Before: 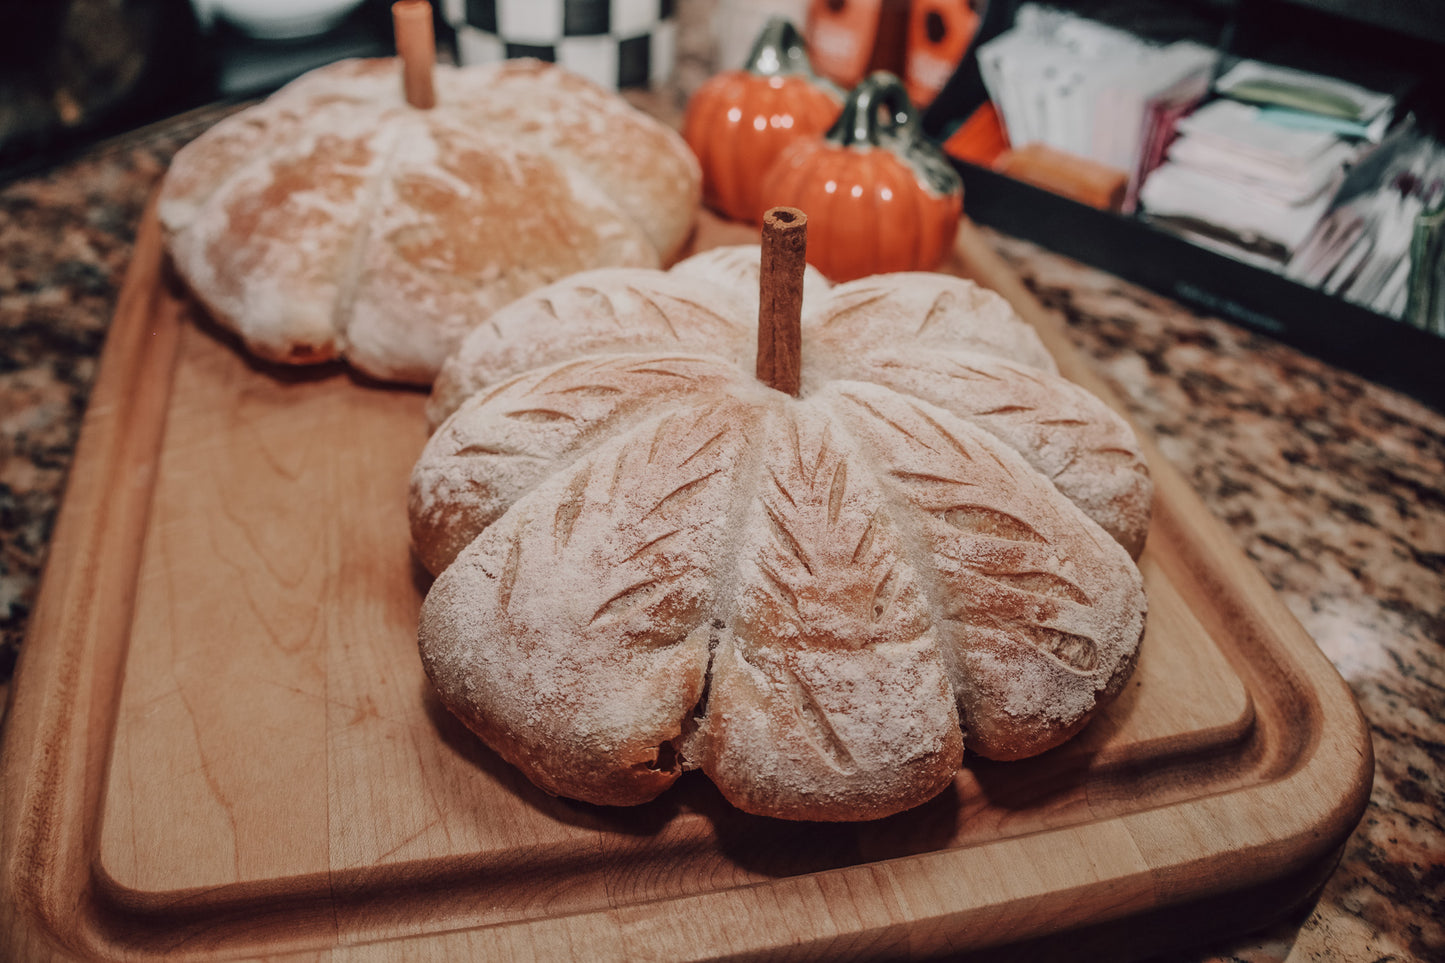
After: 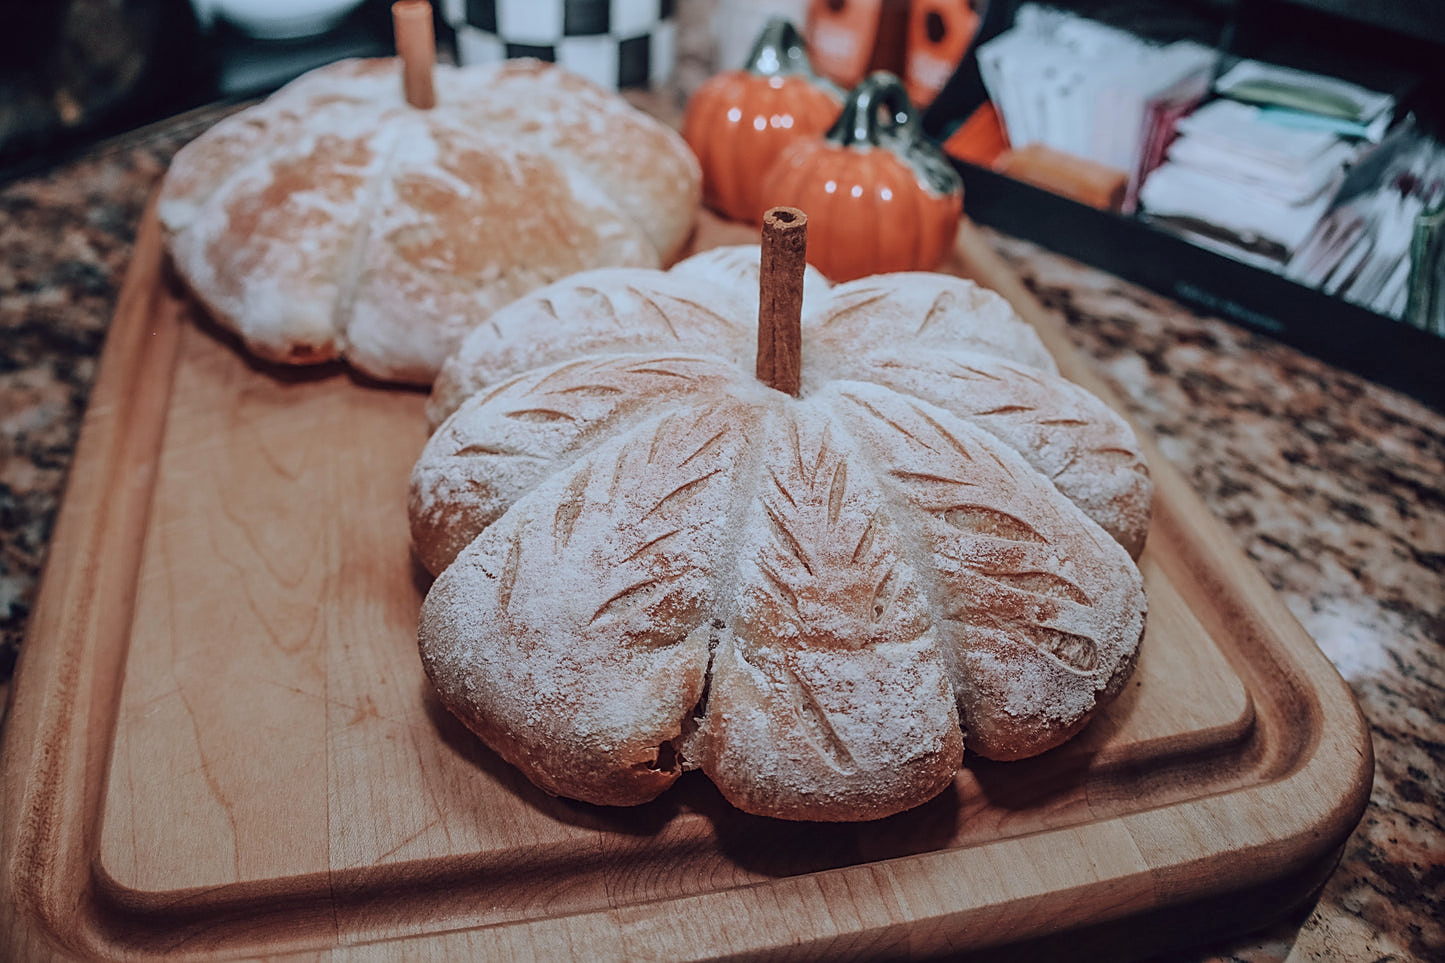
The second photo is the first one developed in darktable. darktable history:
sharpen: on, module defaults
exposure: compensate highlight preservation false
color calibration: illuminant as shot in camera, x 0.383, y 0.38, temperature 3949.15 K, gamut compression 1.66
